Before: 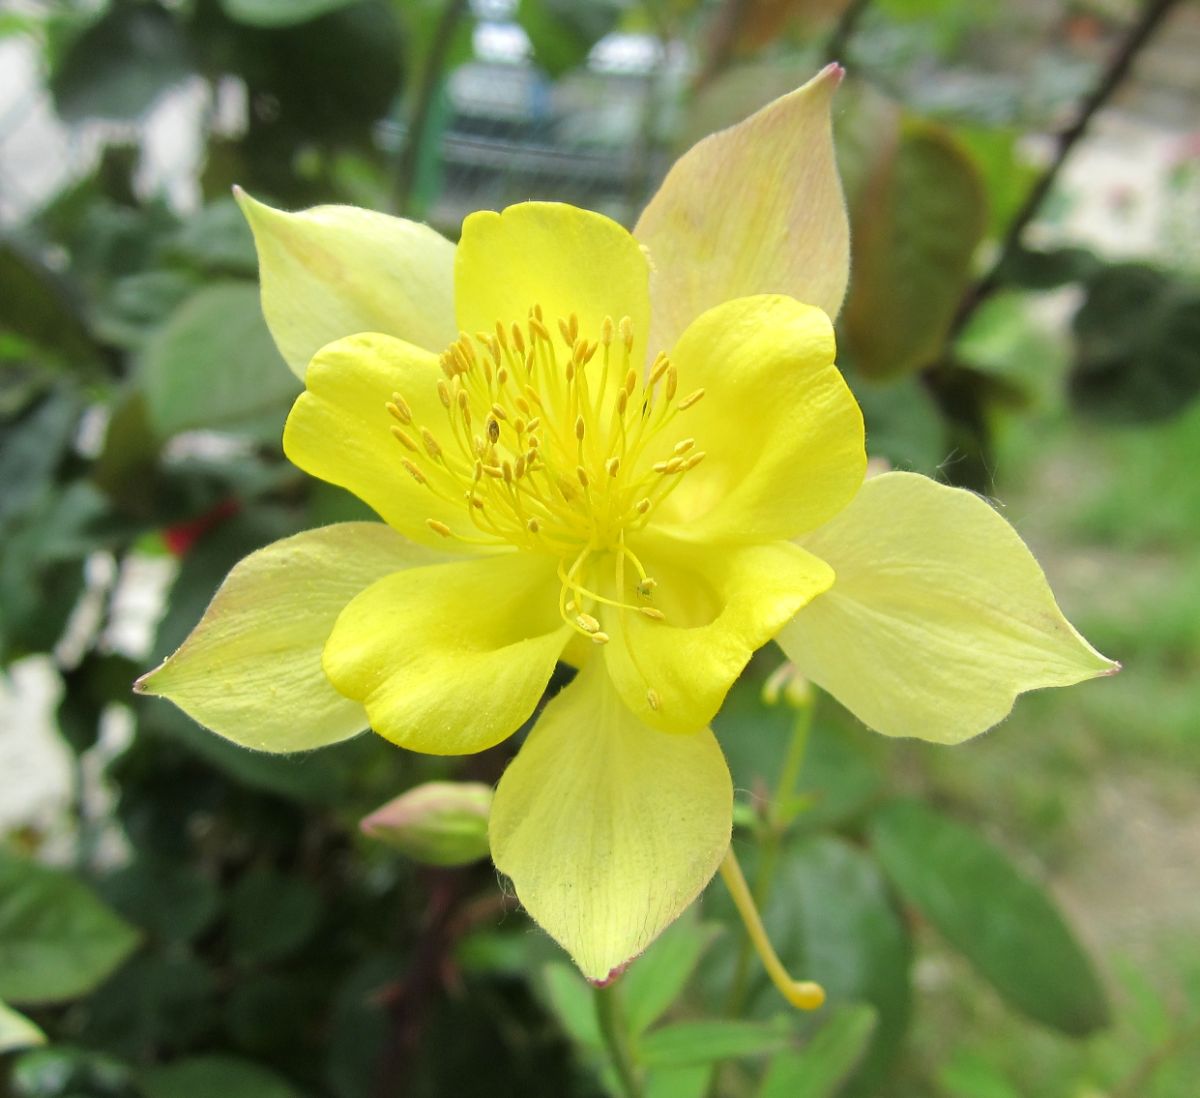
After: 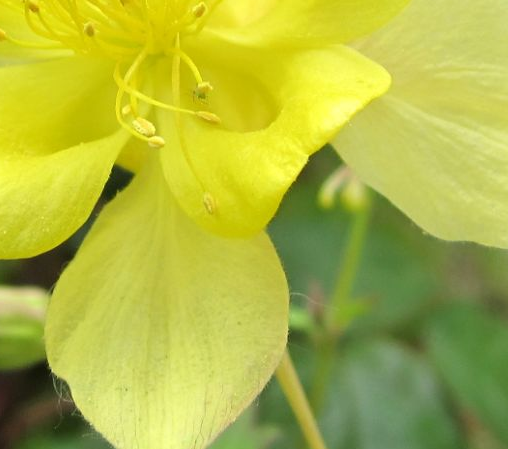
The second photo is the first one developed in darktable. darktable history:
crop: left 37.064%, top 45.214%, right 20.53%, bottom 13.818%
tone equalizer: on, module defaults
